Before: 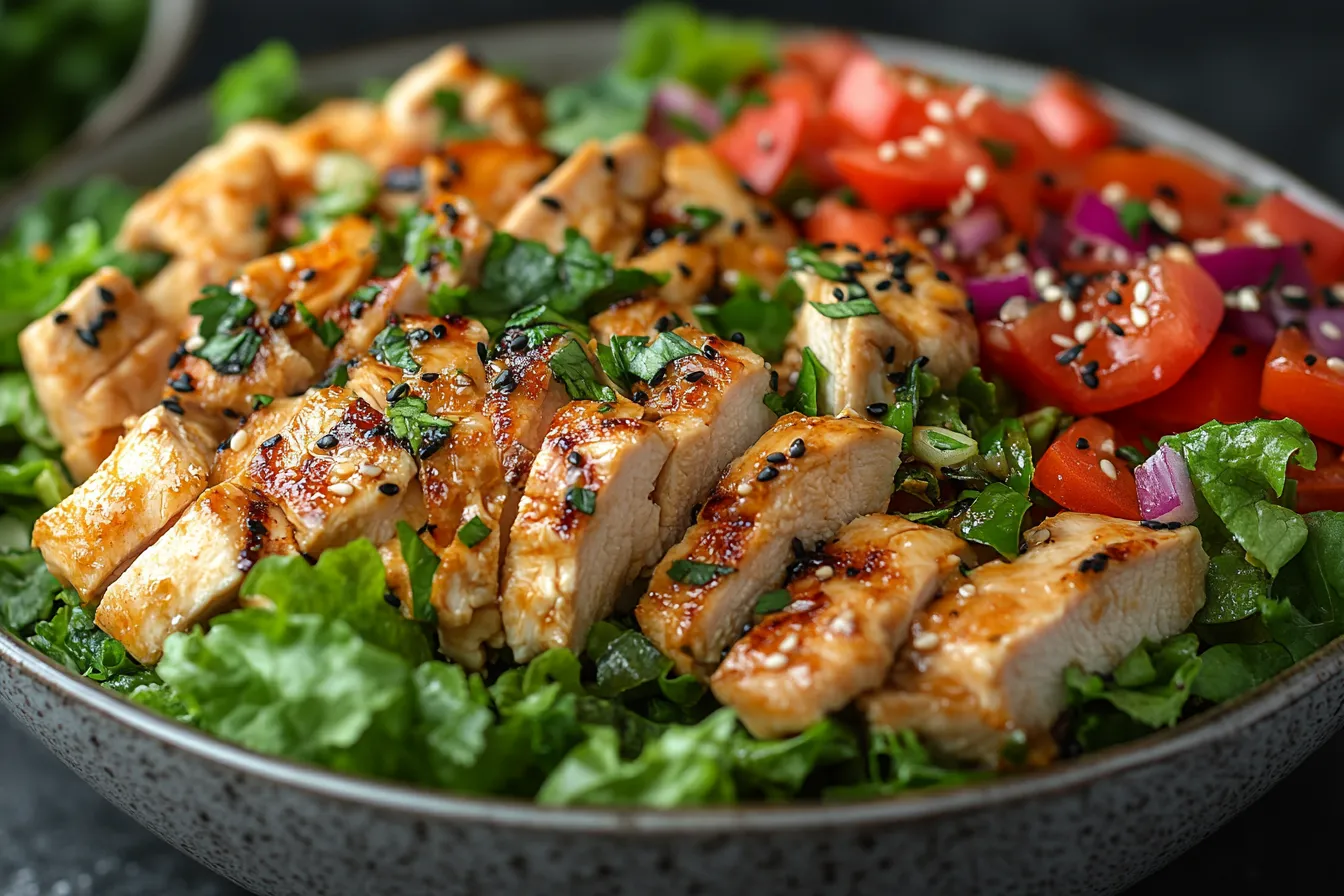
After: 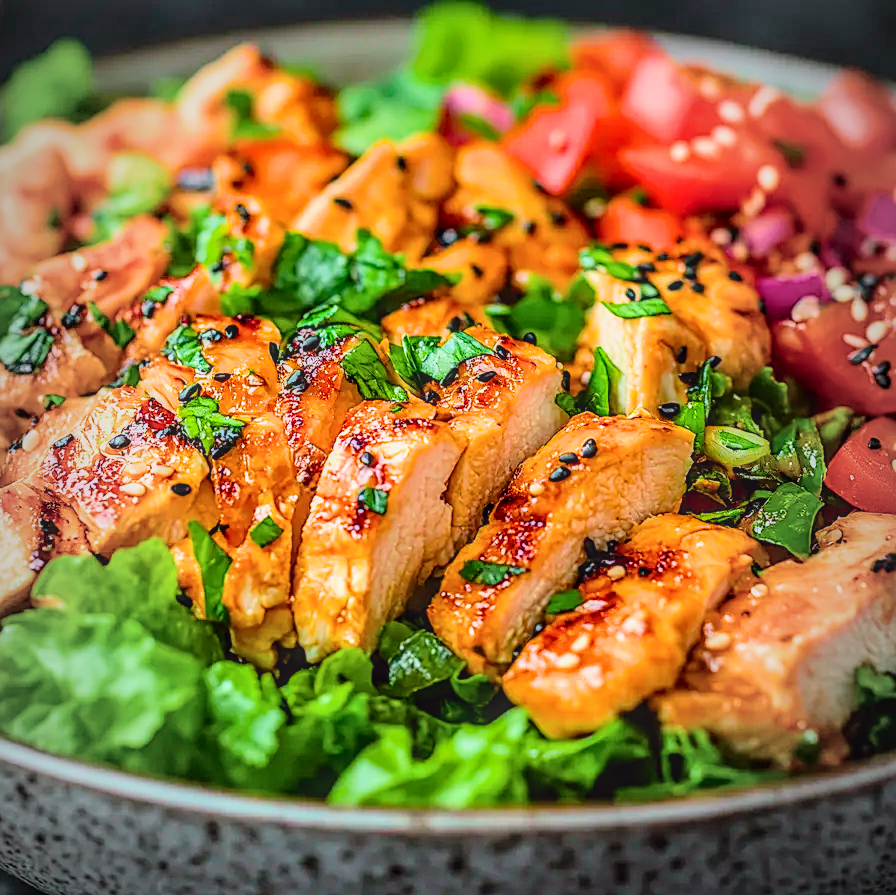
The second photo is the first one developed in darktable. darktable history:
sharpen: on, module defaults
filmic rgb: black relative exposure -7.65 EV, white relative exposure 4.56 EV, hardness 3.61, color science v6 (2022)
vignetting: fall-off start 97%, fall-off radius 100%, width/height ratio 0.609, unbound false
color balance rgb: linear chroma grading › global chroma 15%, perceptual saturation grading › global saturation 30%
exposure: black level correction 0, exposure 1.3 EV, compensate highlight preservation false
tone curve: curves: ch0 [(0, 0.025) (0.15, 0.143) (0.452, 0.486) (0.751, 0.788) (1, 0.961)]; ch1 [(0, 0) (0.43, 0.408) (0.476, 0.469) (0.497, 0.507) (0.546, 0.571) (0.566, 0.607) (0.62, 0.657) (1, 1)]; ch2 [(0, 0) (0.386, 0.397) (0.505, 0.498) (0.547, 0.546) (0.579, 0.58) (1, 1)], color space Lab, independent channels, preserve colors none
crop and rotate: left 15.546%, right 17.787%
local contrast: highlights 0%, shadows 0%, detail 133%
